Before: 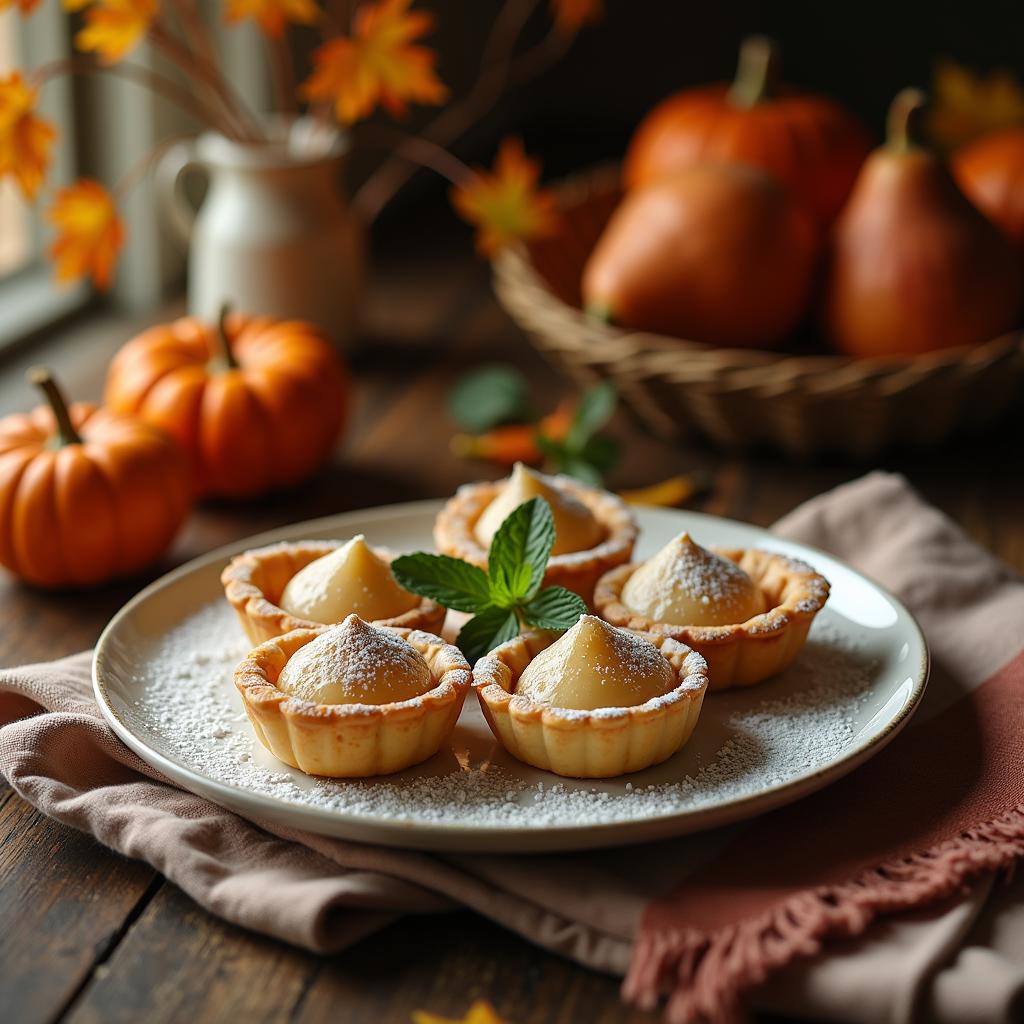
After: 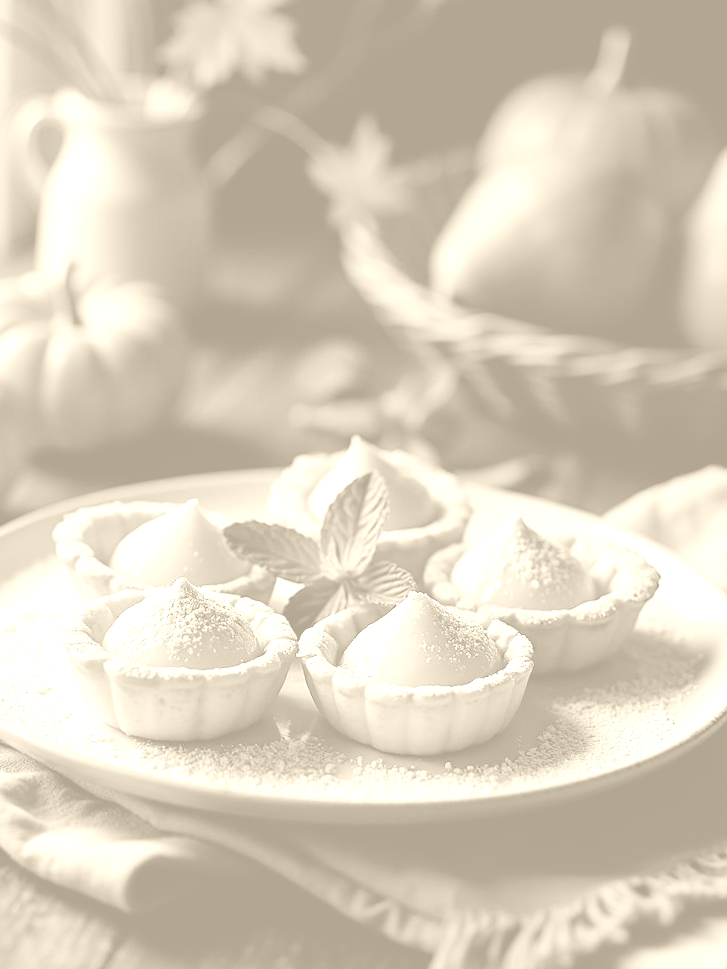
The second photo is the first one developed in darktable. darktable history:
colorize: hue 36°, saturation 71%, lightness 80.79%
crop and rotate: angle -3.27°, left 14.277%, top 0.028%, right 10.766%, bottom 0.028%
contrast brightness saturation: contrast 0.04, saturation 0.07
filmic rgb: black relative exposure -7.65 EV, white relative exposure 4.56 EV, hardness 3.61, color science v6 (2022)
